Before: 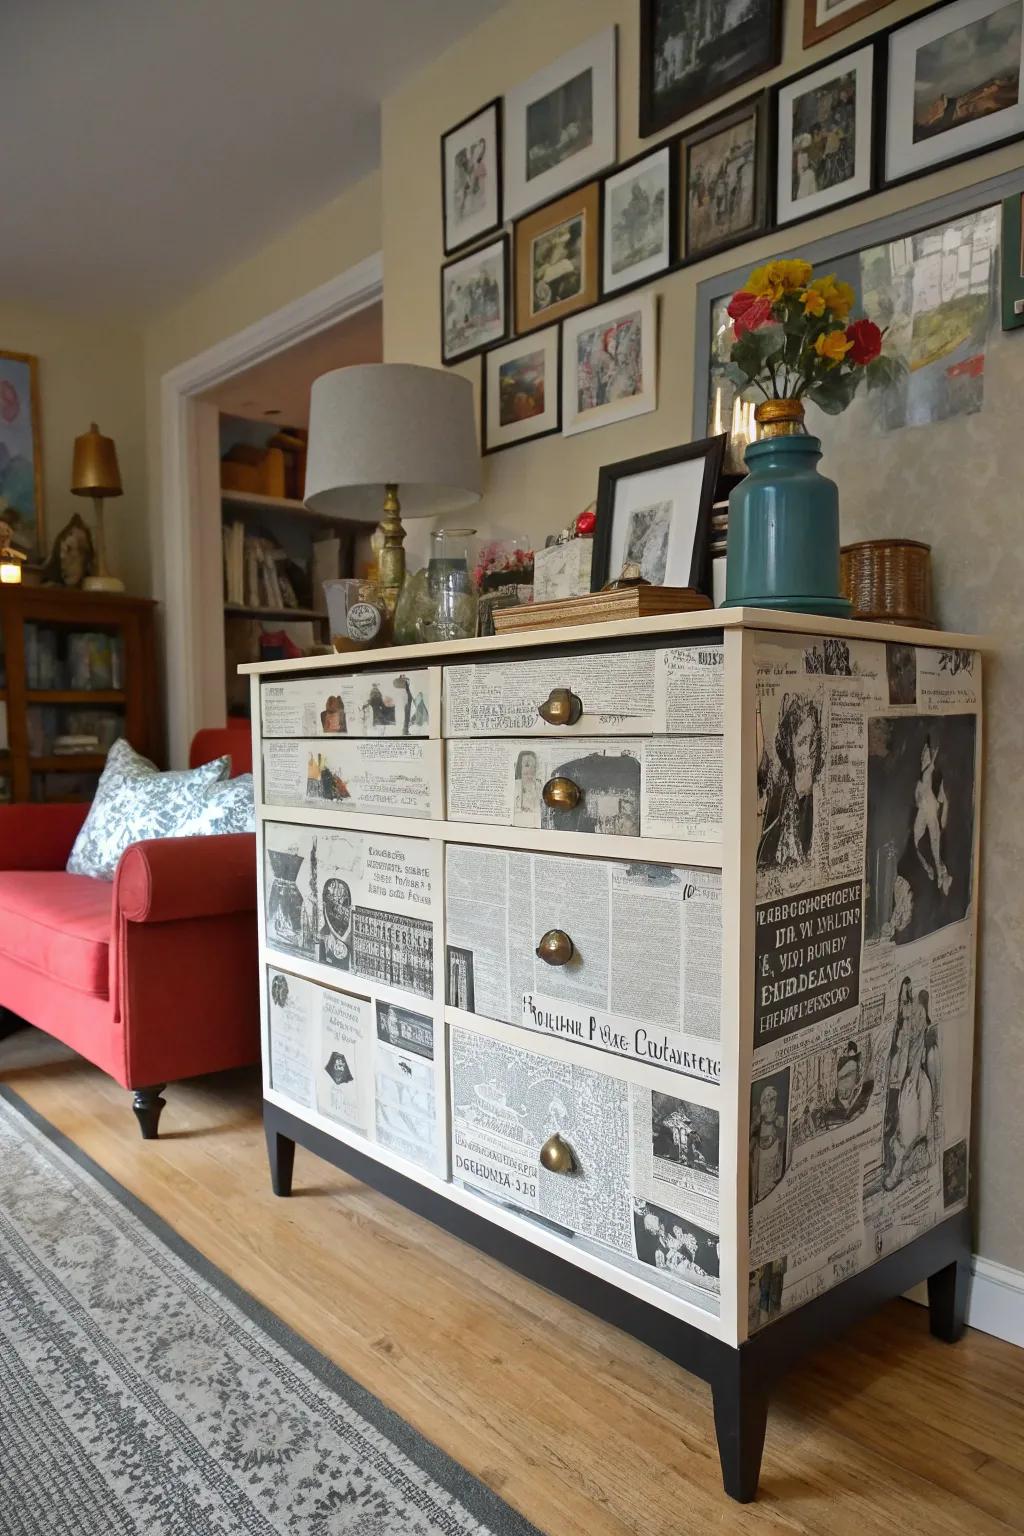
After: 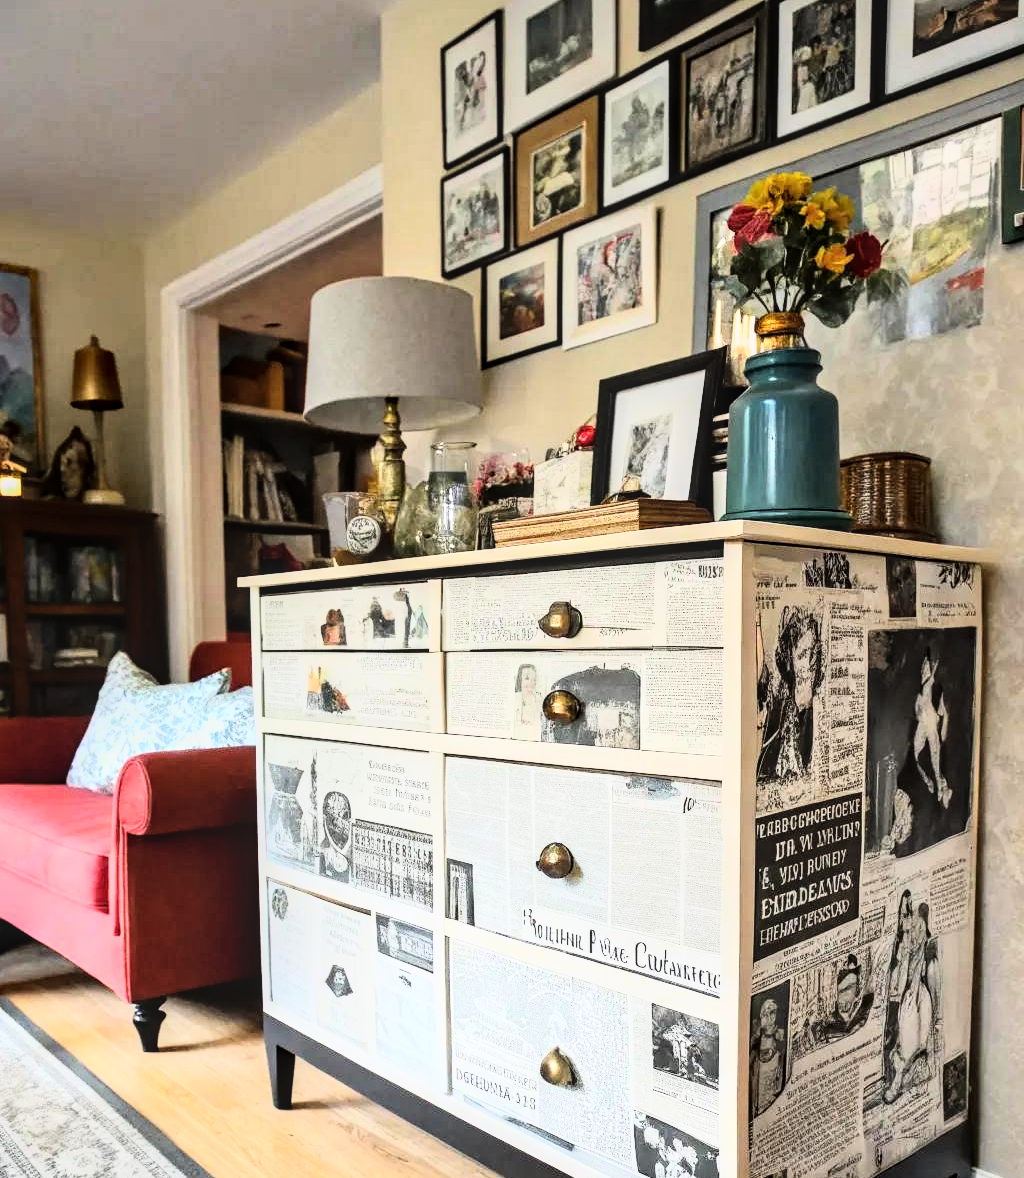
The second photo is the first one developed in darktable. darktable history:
crop: top 5.667%, bottom 17.637%
rgb curve: curves: ch0 [(0, 0) (0.21, 0.15) (0.24, 0.21) (0.5, 0.75) (0.75, 0.96) (0.89, 0.99) (1, 1)]; ch1 [(0, 0.02) (0.21, 0.13) (0.25, 0.2) (0.5, 0.67) (0.75, 0.9) (0.89, 0.97) (1, 1)]; ch2 [(0, 0.02) (0.21, 0.13) (0.25, 0.2) (0.5, 0.67) (0.75, 0.9) (0.89, 0.97) (1, 1)], compensate middle gray true
local contrast: on, module defaults
